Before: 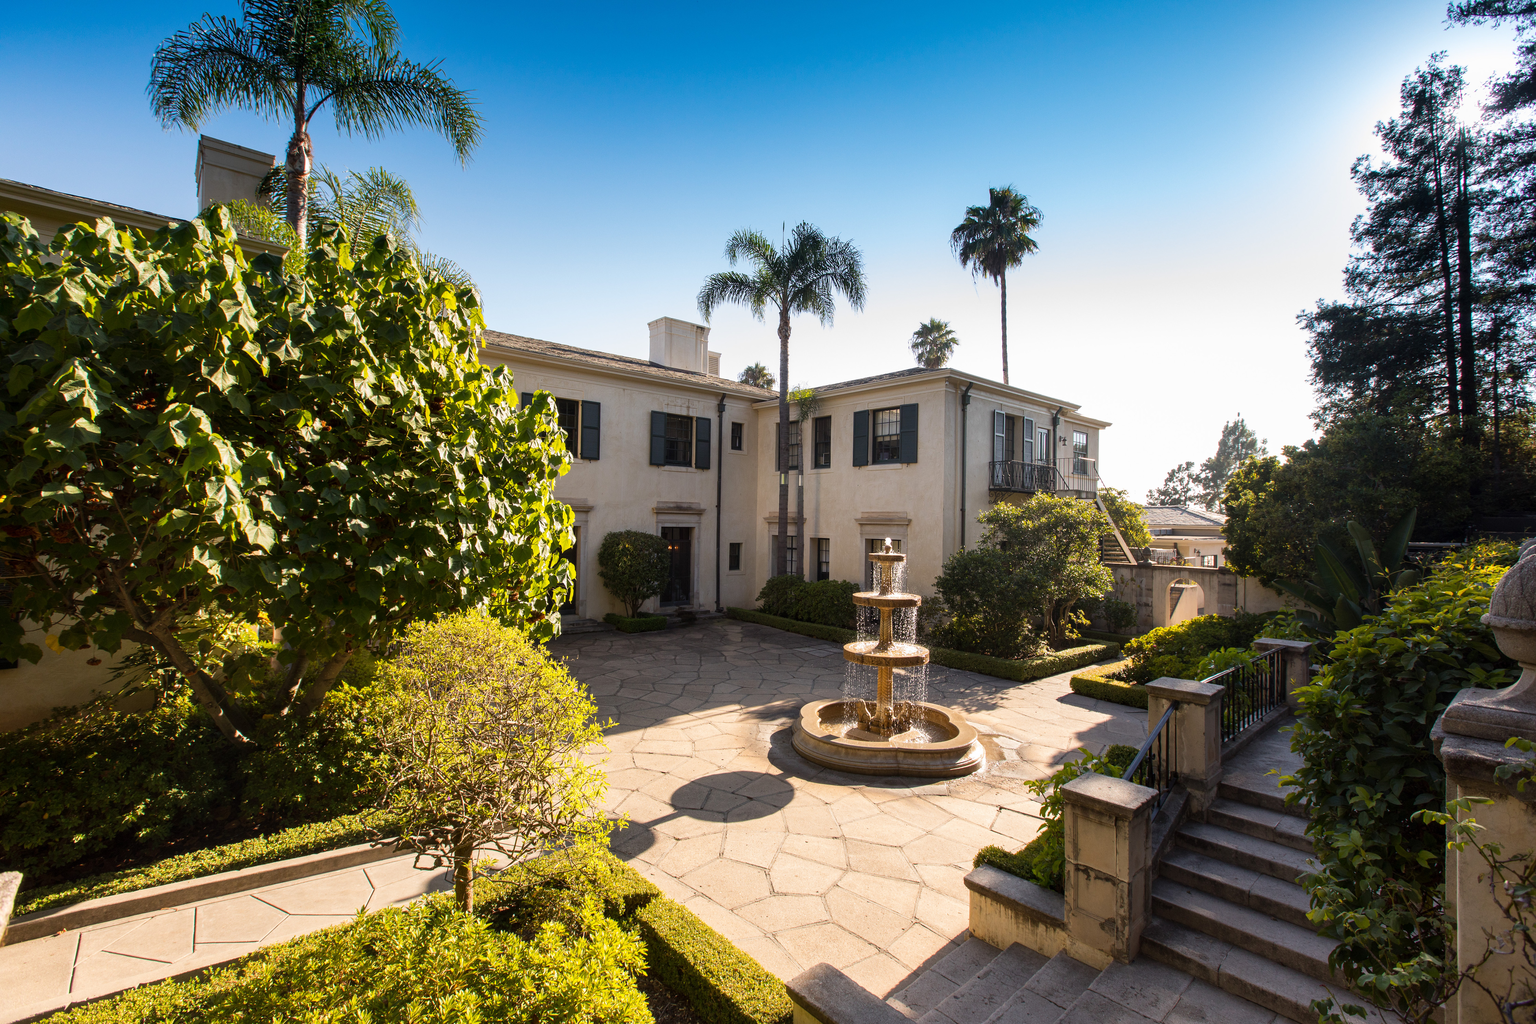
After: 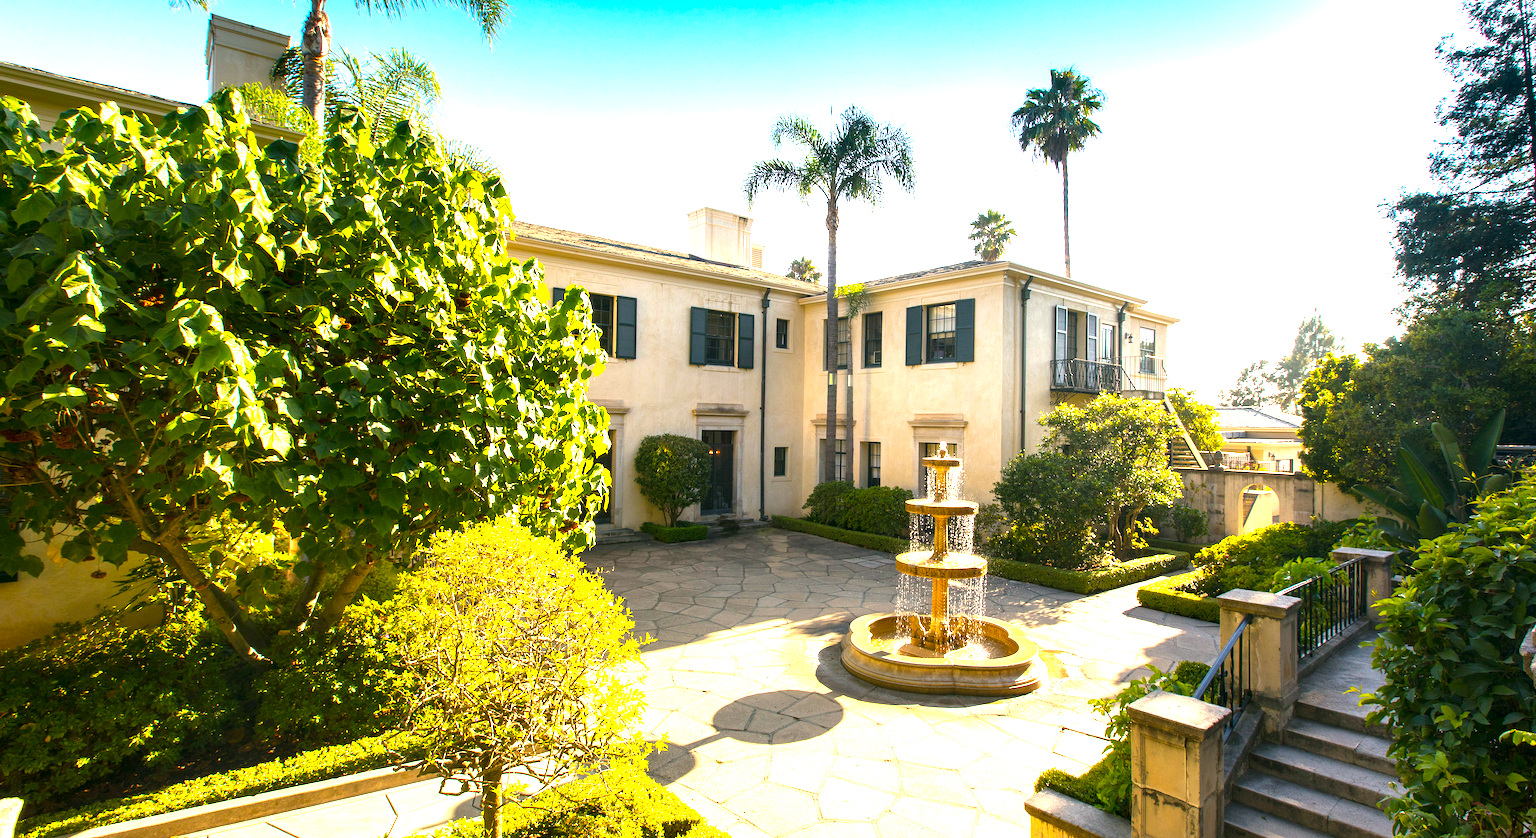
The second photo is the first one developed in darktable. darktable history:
color correction: highlights a* -0.448, highlights b* 9.25, shadows a* -8.69, shadows b* 1.19
crop and rotate: angle 0.096°, top 11.936%, right 5.721%, bottom 10.892%
exposure: black level correction 0, exposure 1.529 EV, compensate exposure bias true, compensate highlight preservation false
contrast brightness saturation: saturation 0.098
color balance rgb: perceptual saturation grading › global saturation 30.638%
